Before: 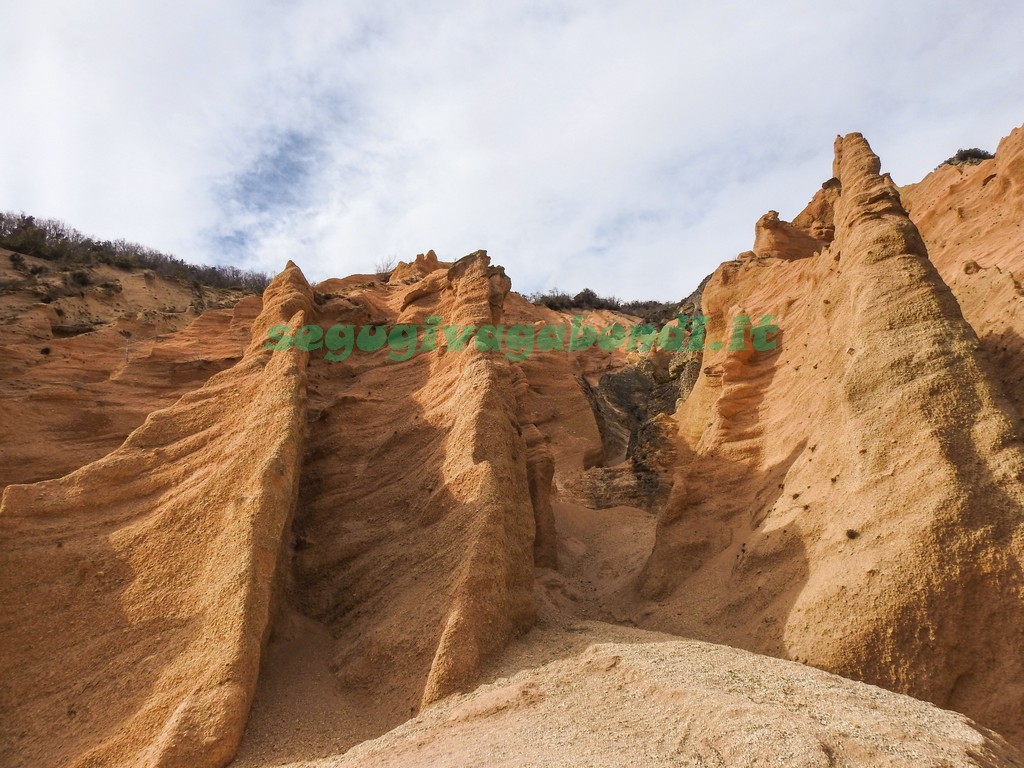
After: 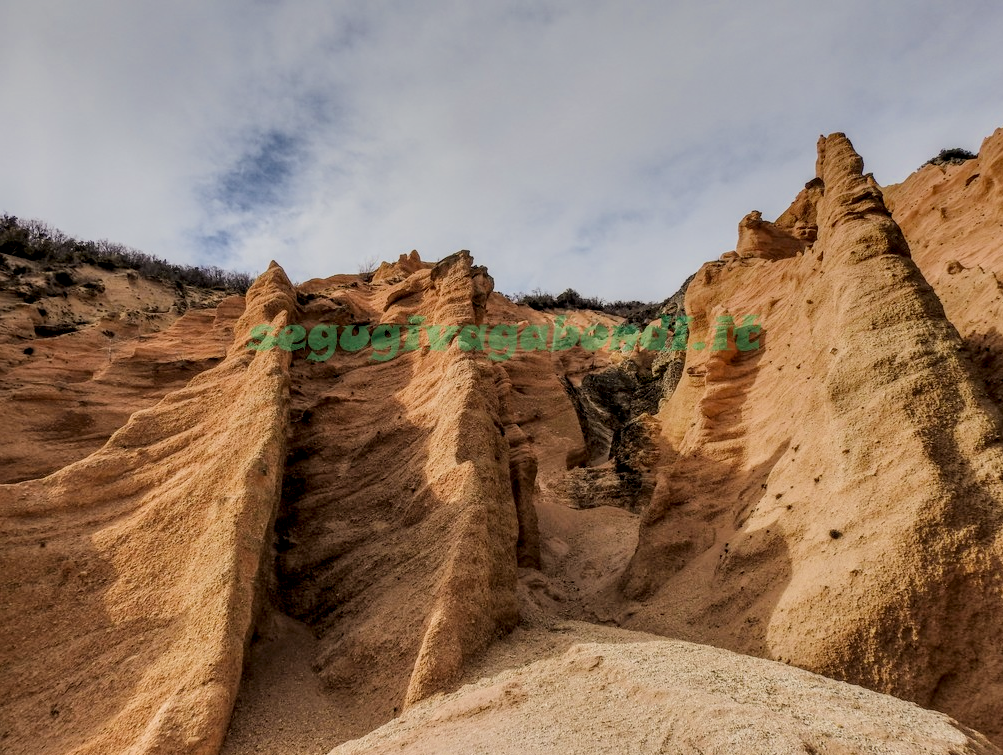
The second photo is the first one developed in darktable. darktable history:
crop: left 1.684%, right 0.275%, bottom 1.578%
local contrast: highlights 24%, detail 150%
filmic rgb: black relative exposure -6.18 EV, white relative exposure 6.98 EV, threshold 5.99 EV, hardness 2.24, color science v6 (2022), enable highlight reconstruction true
shadows and highlights: radius 108.24, shadows 23.45, highlights -59.54, low approximation 0.01, soften with gaussian
